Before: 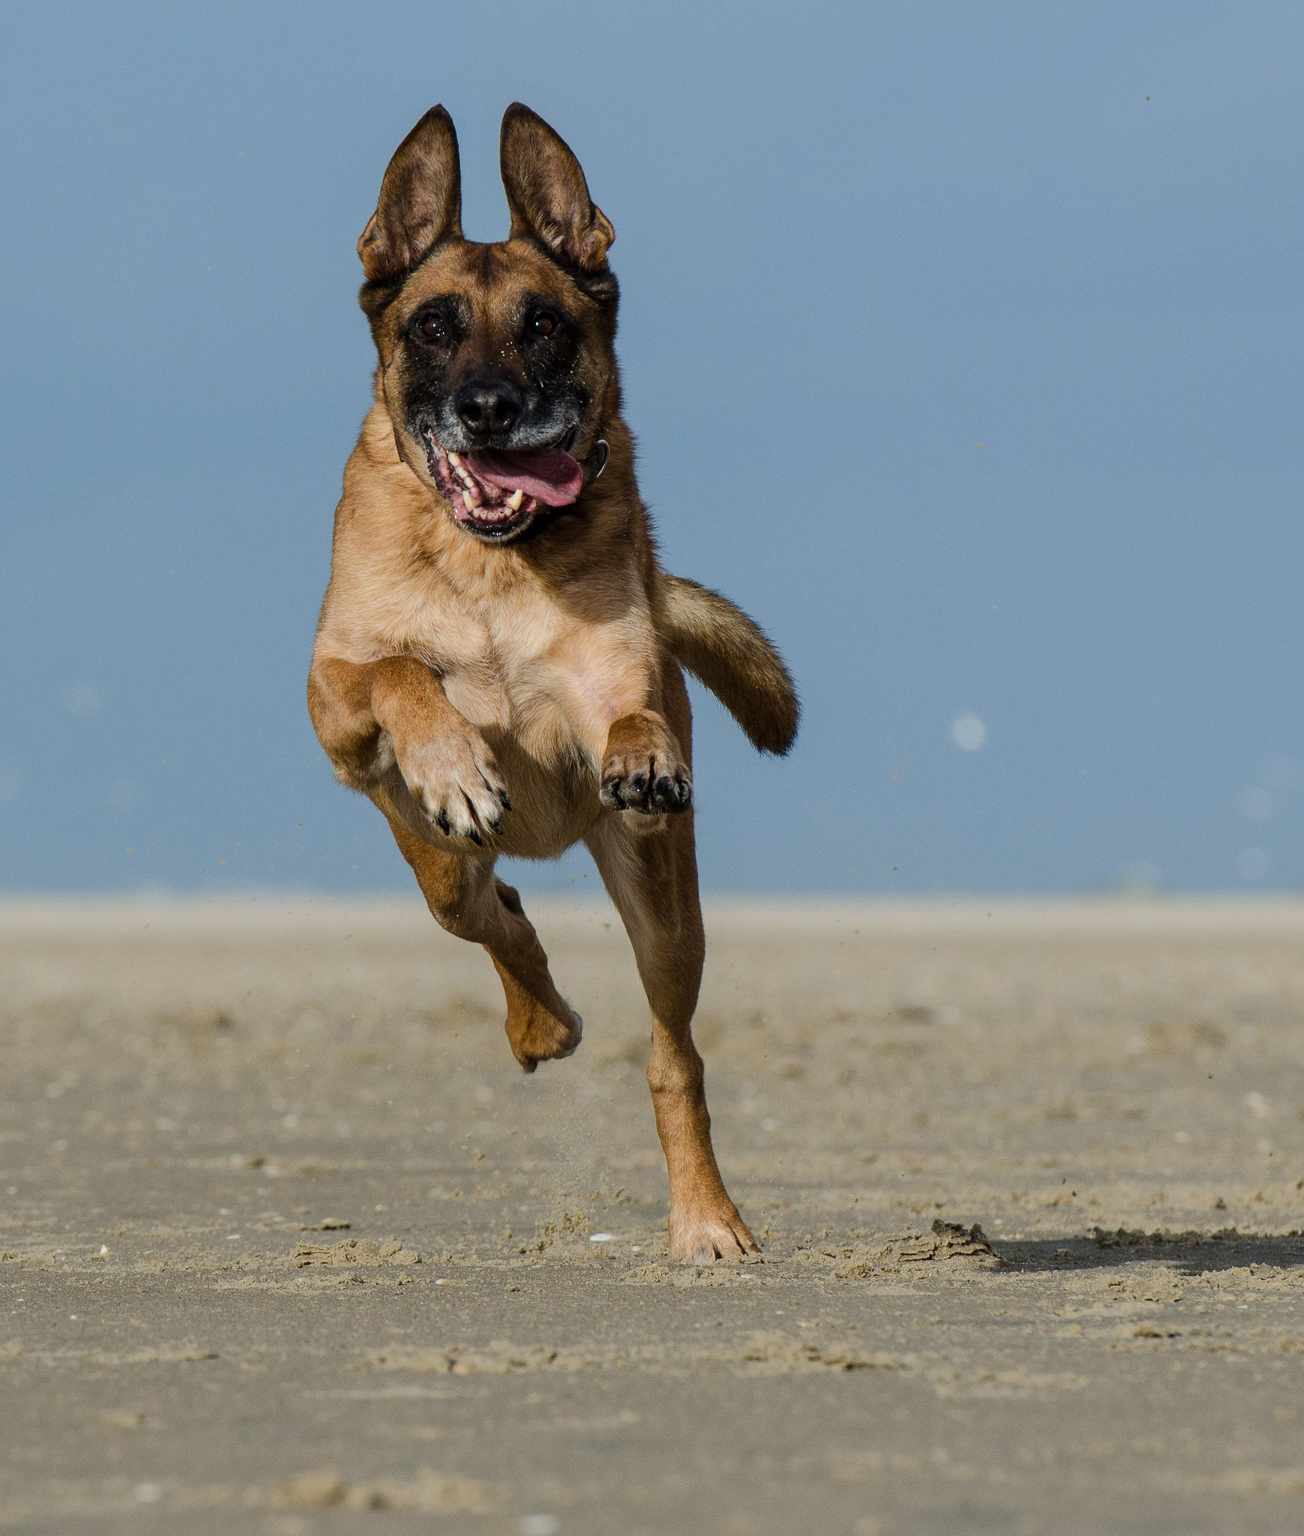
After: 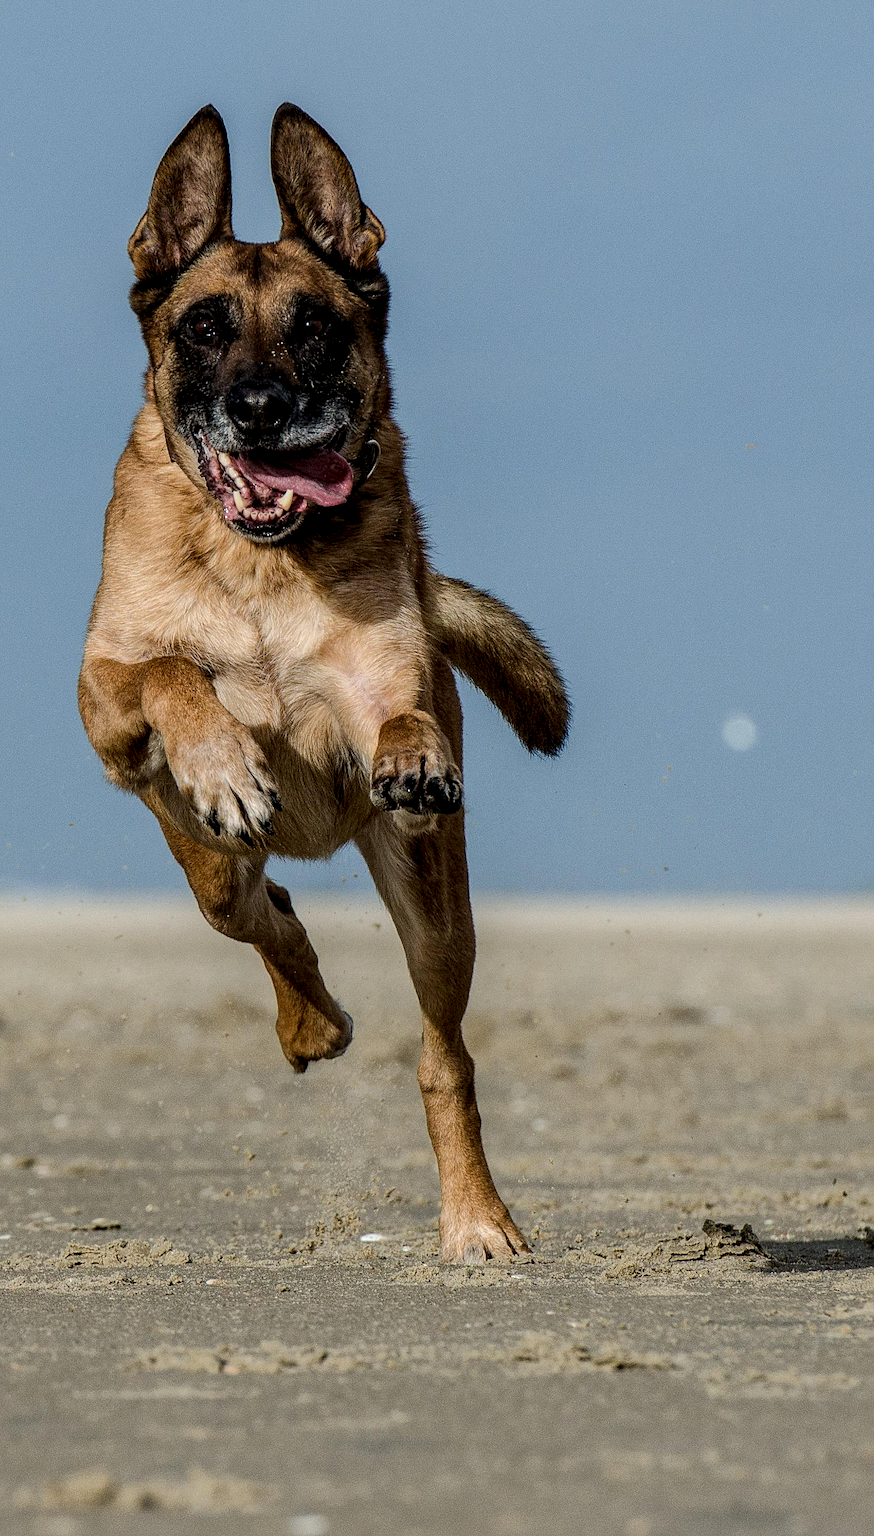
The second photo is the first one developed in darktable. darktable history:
sharpen: on, module defaults
crop and rotate: left 17.644%, right 15.253%
local contrast: highlights 20%, detail 150%
